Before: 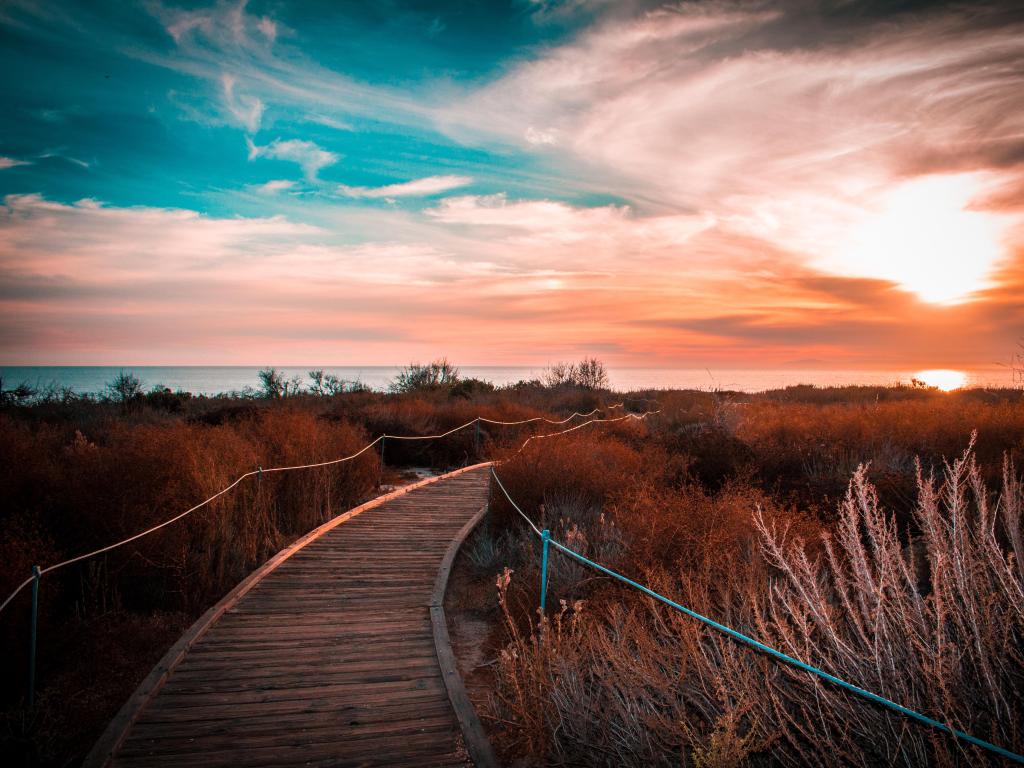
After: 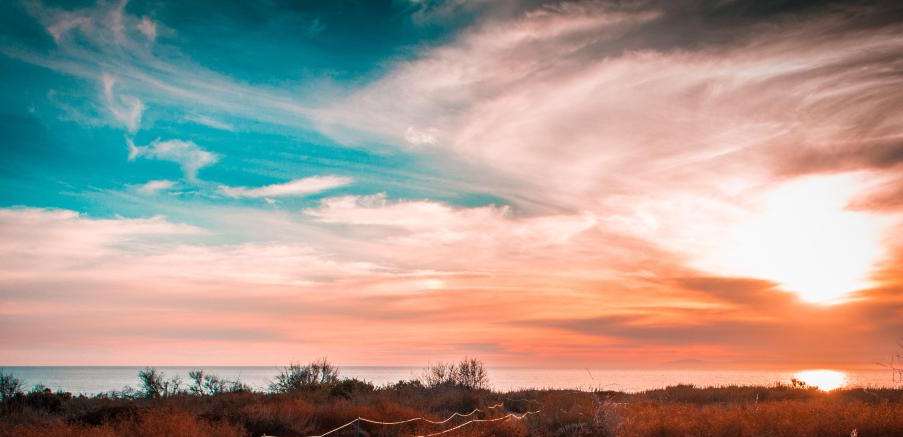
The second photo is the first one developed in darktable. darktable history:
crop and rotate: left 11.735%, bottom 43.066%
